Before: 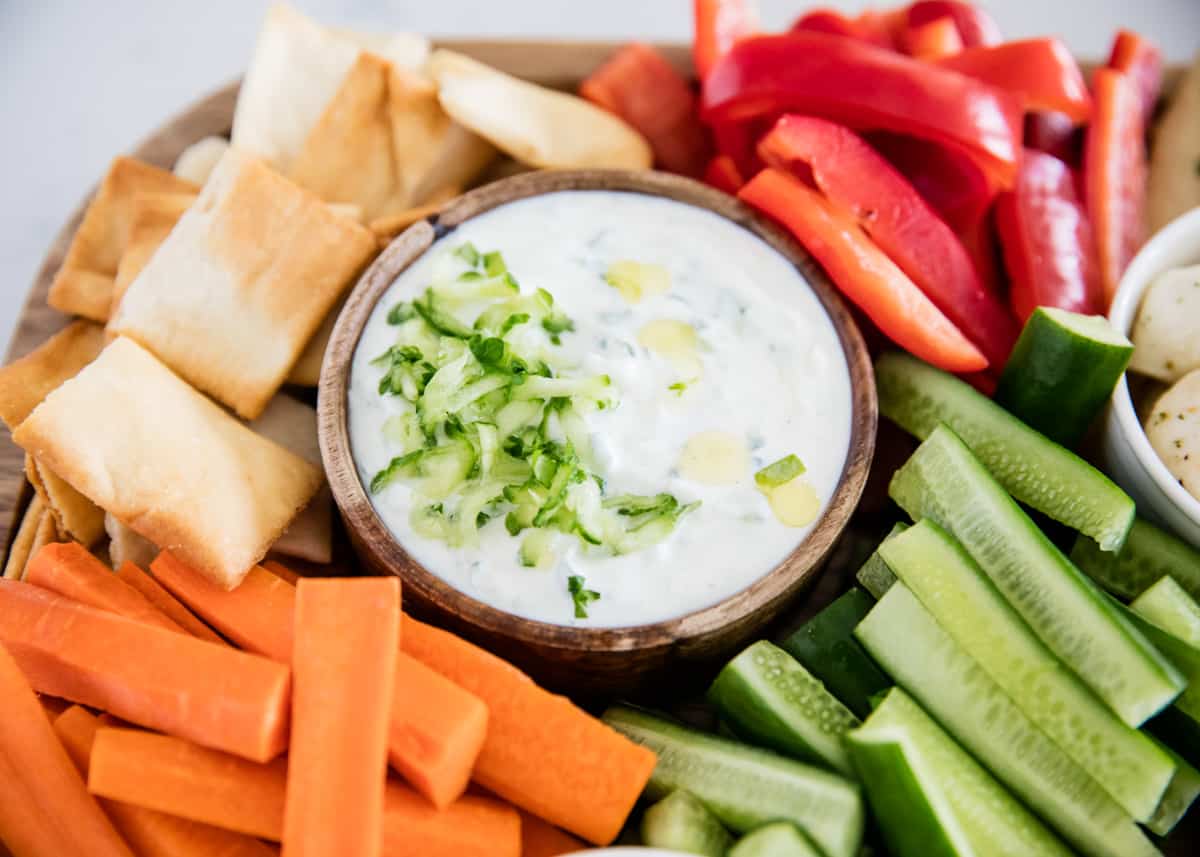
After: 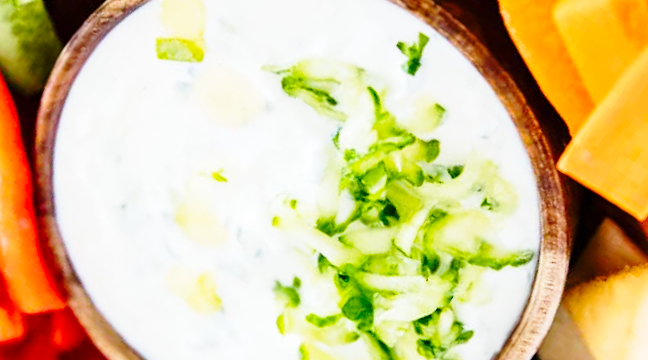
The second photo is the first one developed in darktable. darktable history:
crop and rotate: angle 147.35°, left 9.221%, top 15.679%, right 4.476%, bottom 17.085%
color balance rgb: perceptual saturation grading › global saturation 12.577%, global vibrance 20%
base curve: curves: ch0 [(0, 0) (0.028, 0.03) (0.121, 0.232) (0.46, 0.748) (0.859, 0.968) (1, 1)], preserve colors none
